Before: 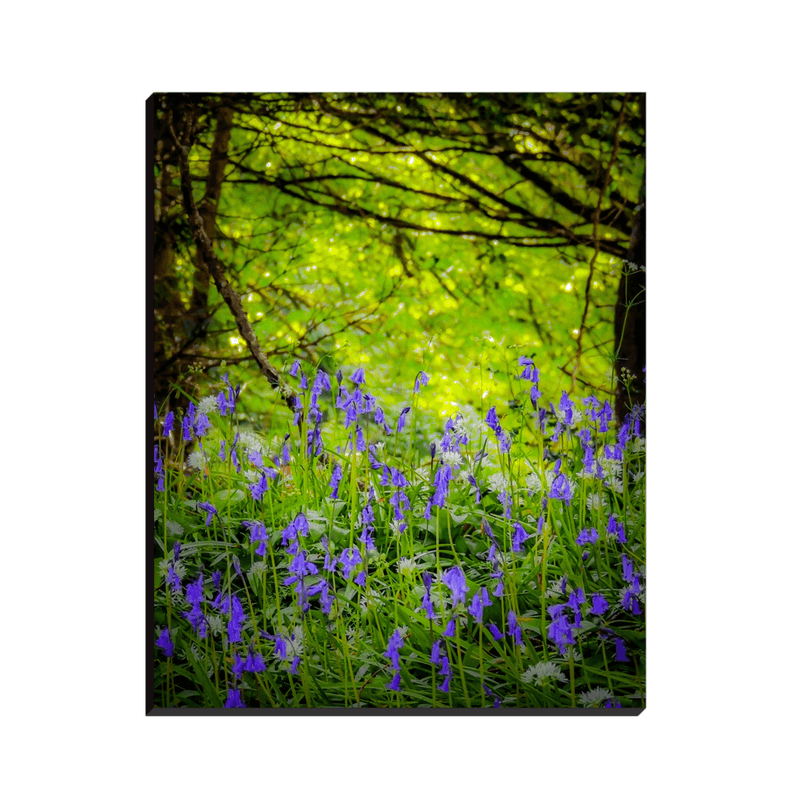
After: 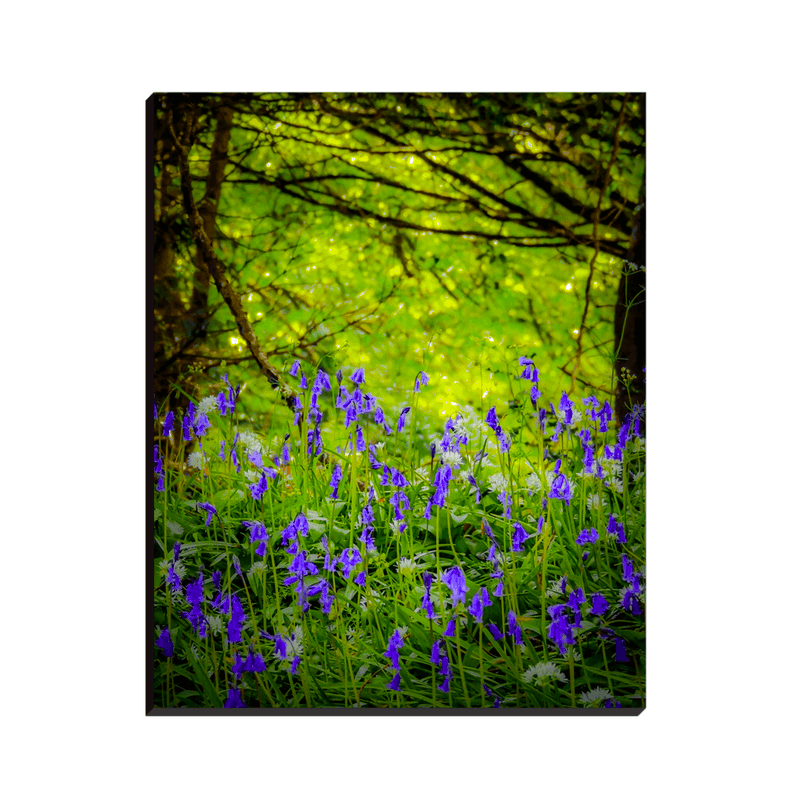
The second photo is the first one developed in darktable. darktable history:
color balance rgb: perceptual saturation grading › global saturation 37.17%, perceptual saturation grading › shadows 35.899%
